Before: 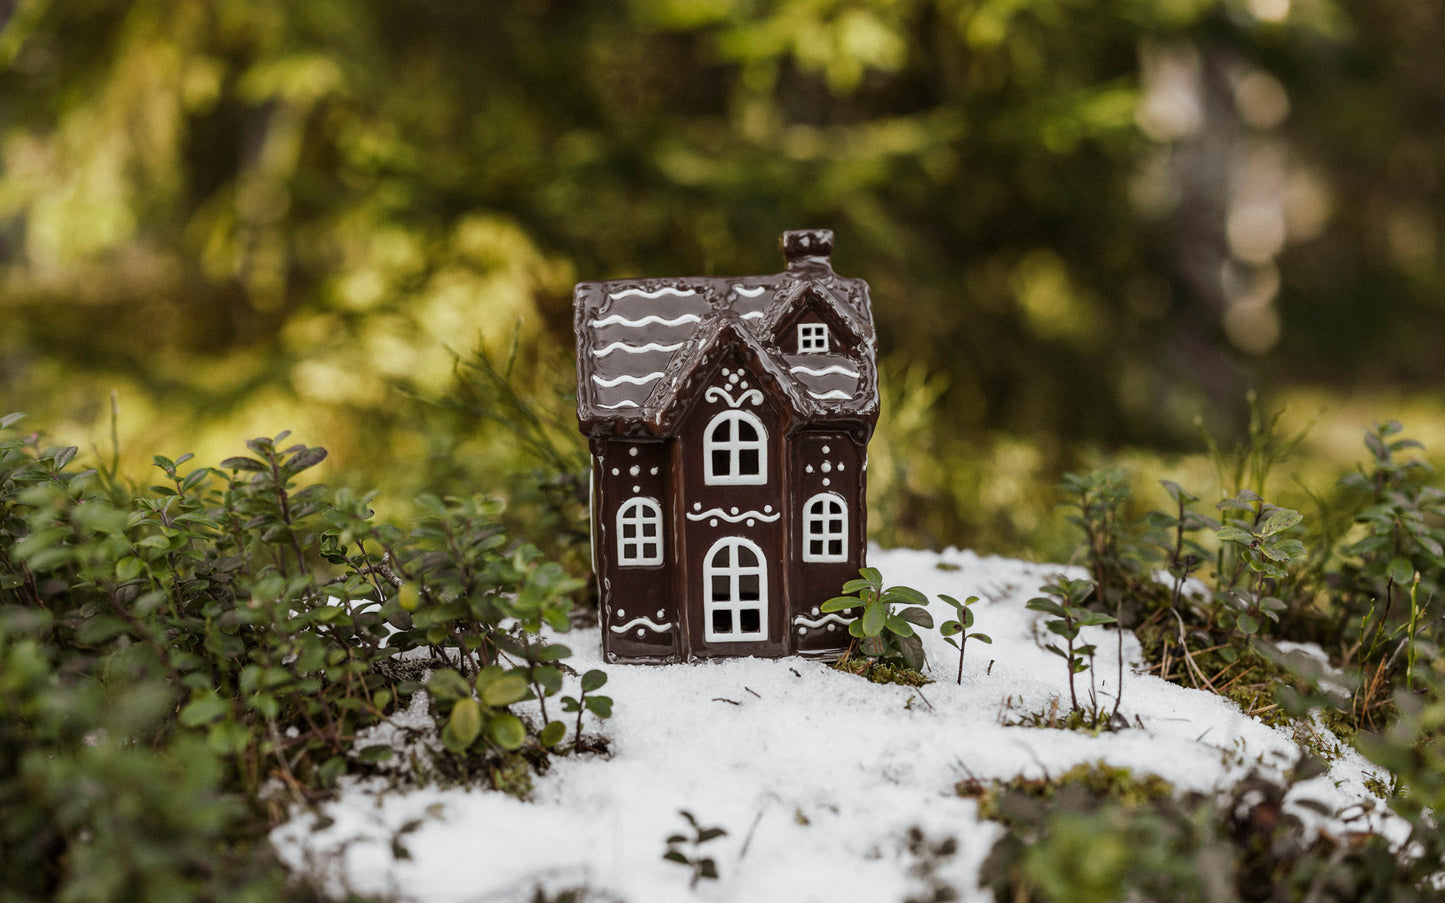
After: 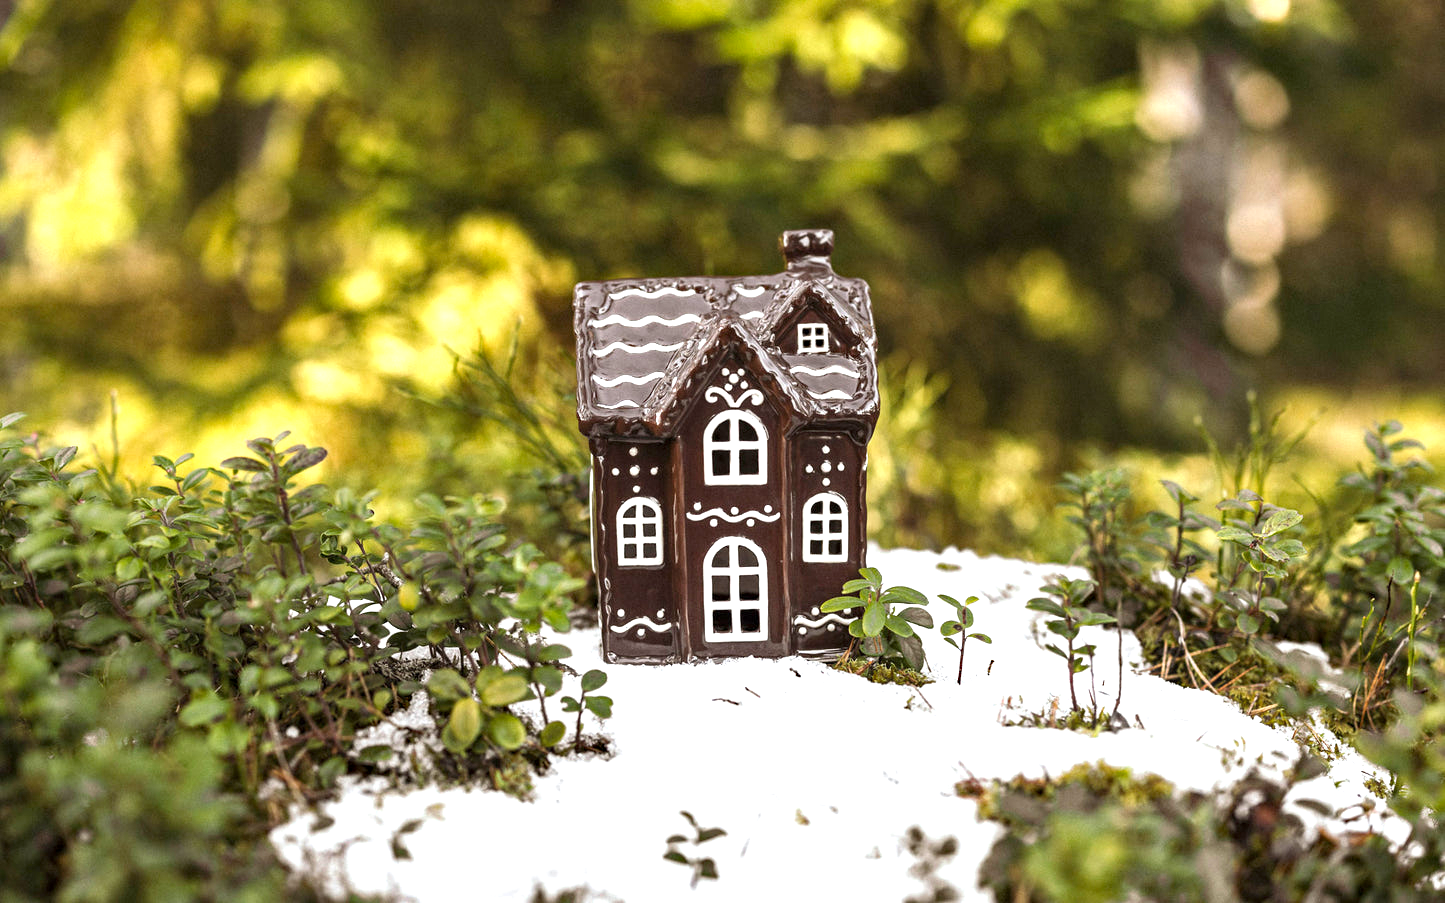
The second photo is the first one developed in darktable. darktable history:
exposure: black level correction 0, exposure 1.198 EV, compensate exposure bias true, compensate highlight preservation false
haze removal: compatibility mode true, adaptive false
